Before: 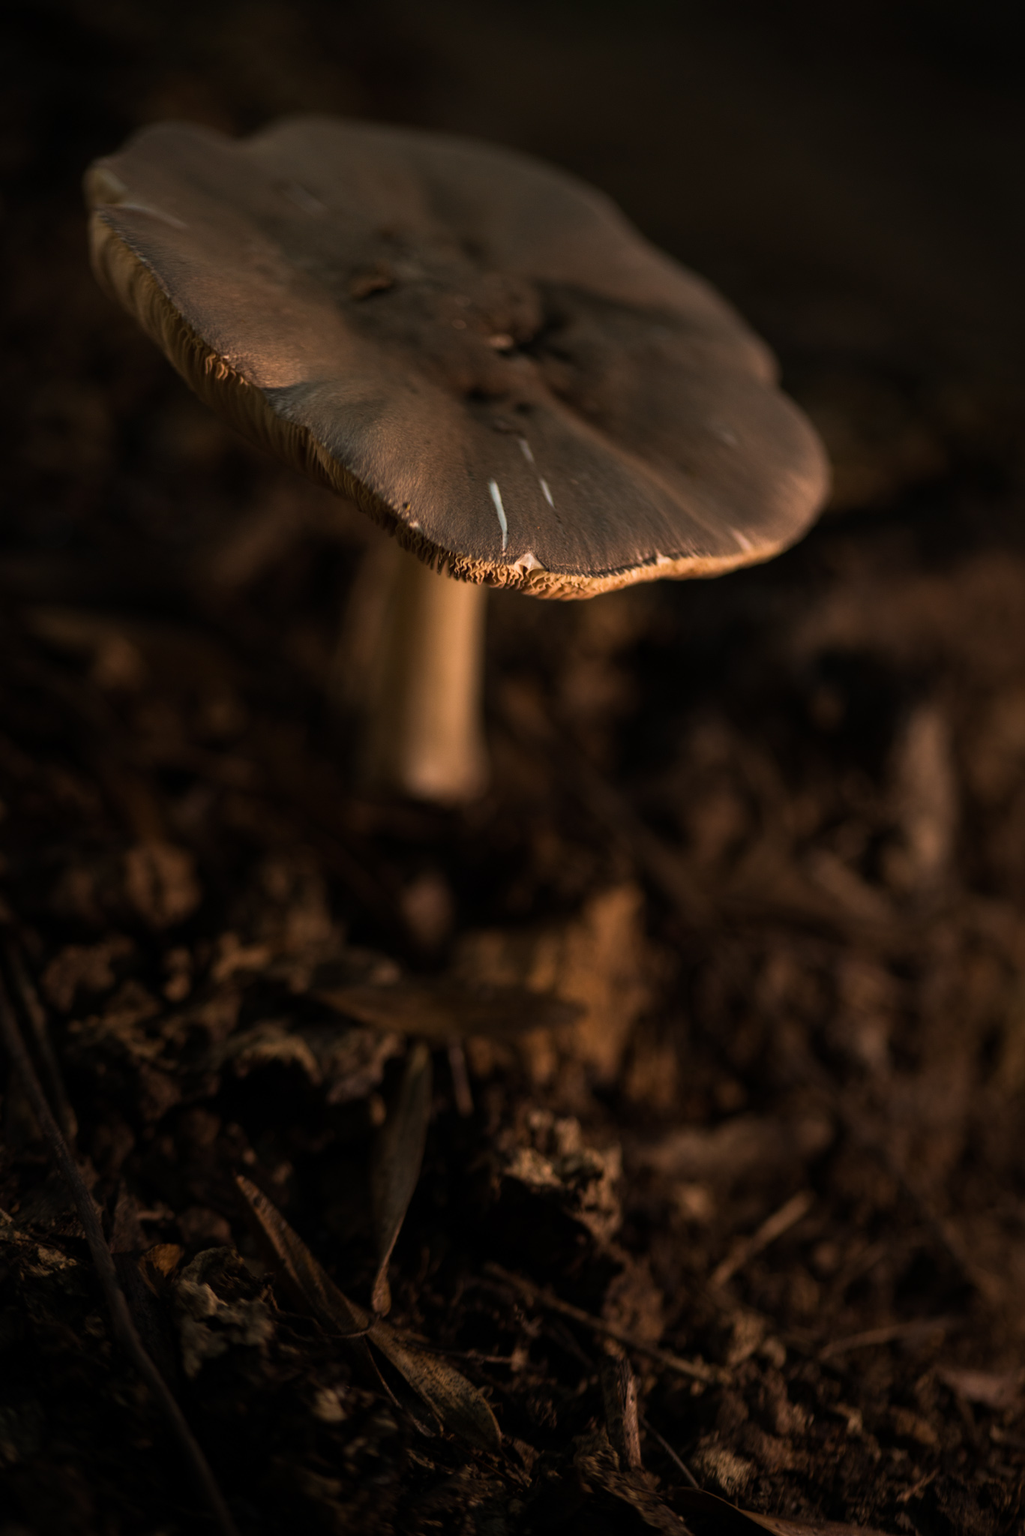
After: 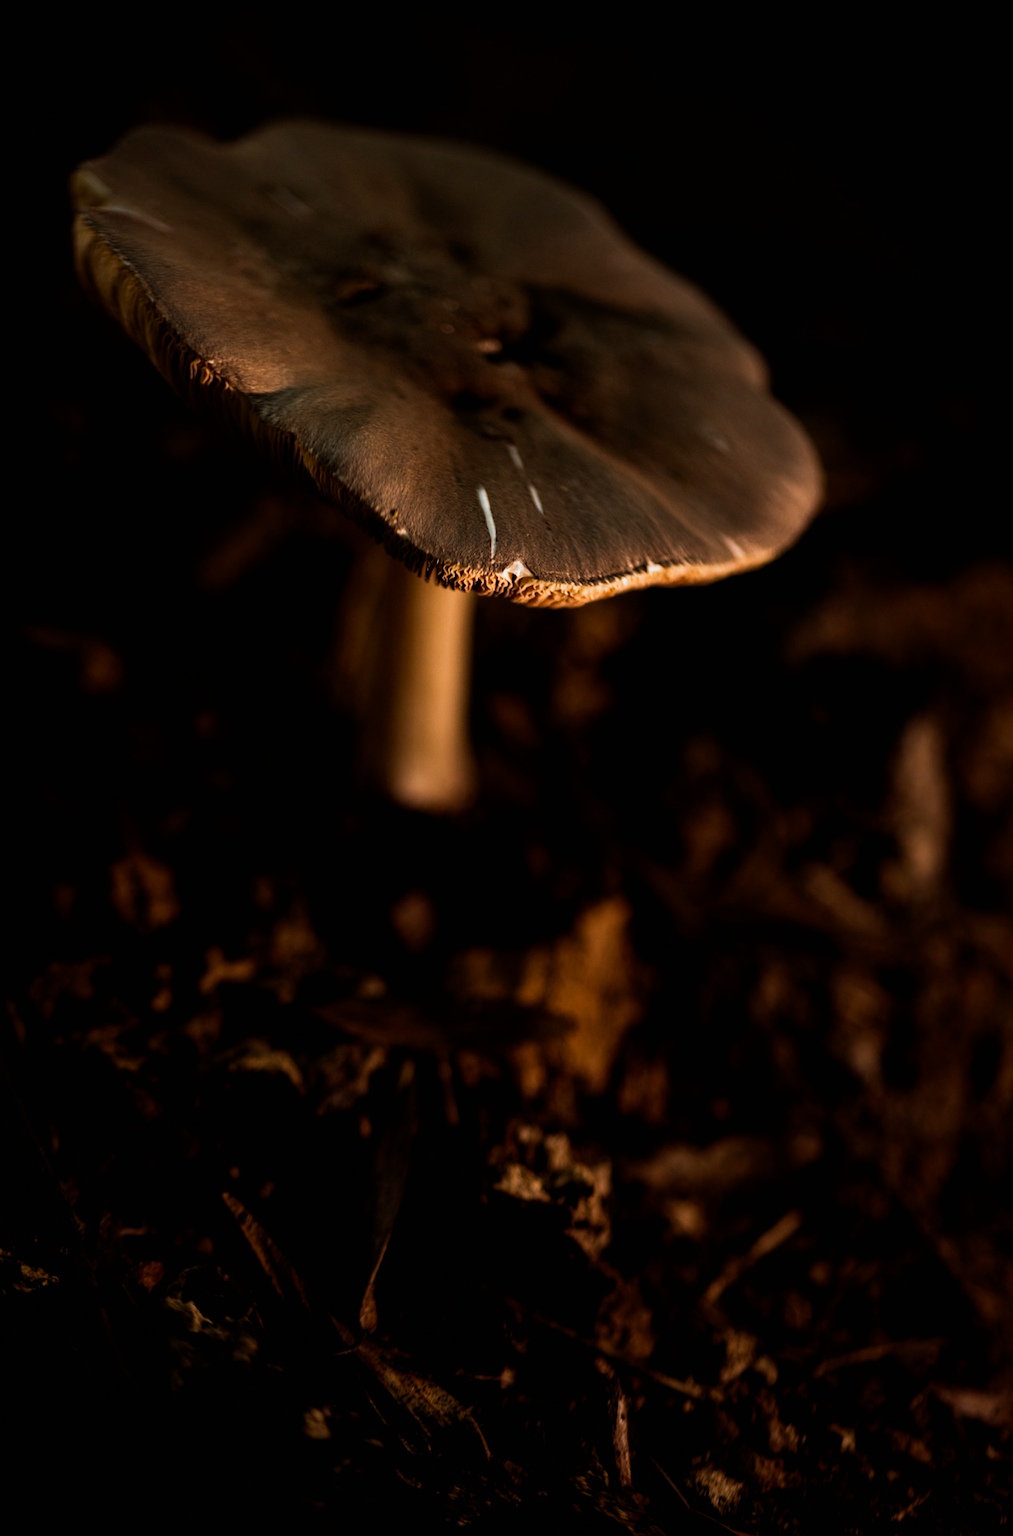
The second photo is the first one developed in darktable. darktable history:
filmic rgb: black relative exposure -8.2 EV, white relative exposure 2.2 EV, threshold 3 EV, hardness 7.11, latitude 75%, contrast 1.325, highlights saturation mix -2%, shadows ↔ highlights balance 30%, preserve chrominance no, color science v5 (2021), contrast in shadows safe, contrast in highlights safe, enable highlight reconstruction true
crop and rotate: left 1.774%, right 0.633%, bottom 1.28%
